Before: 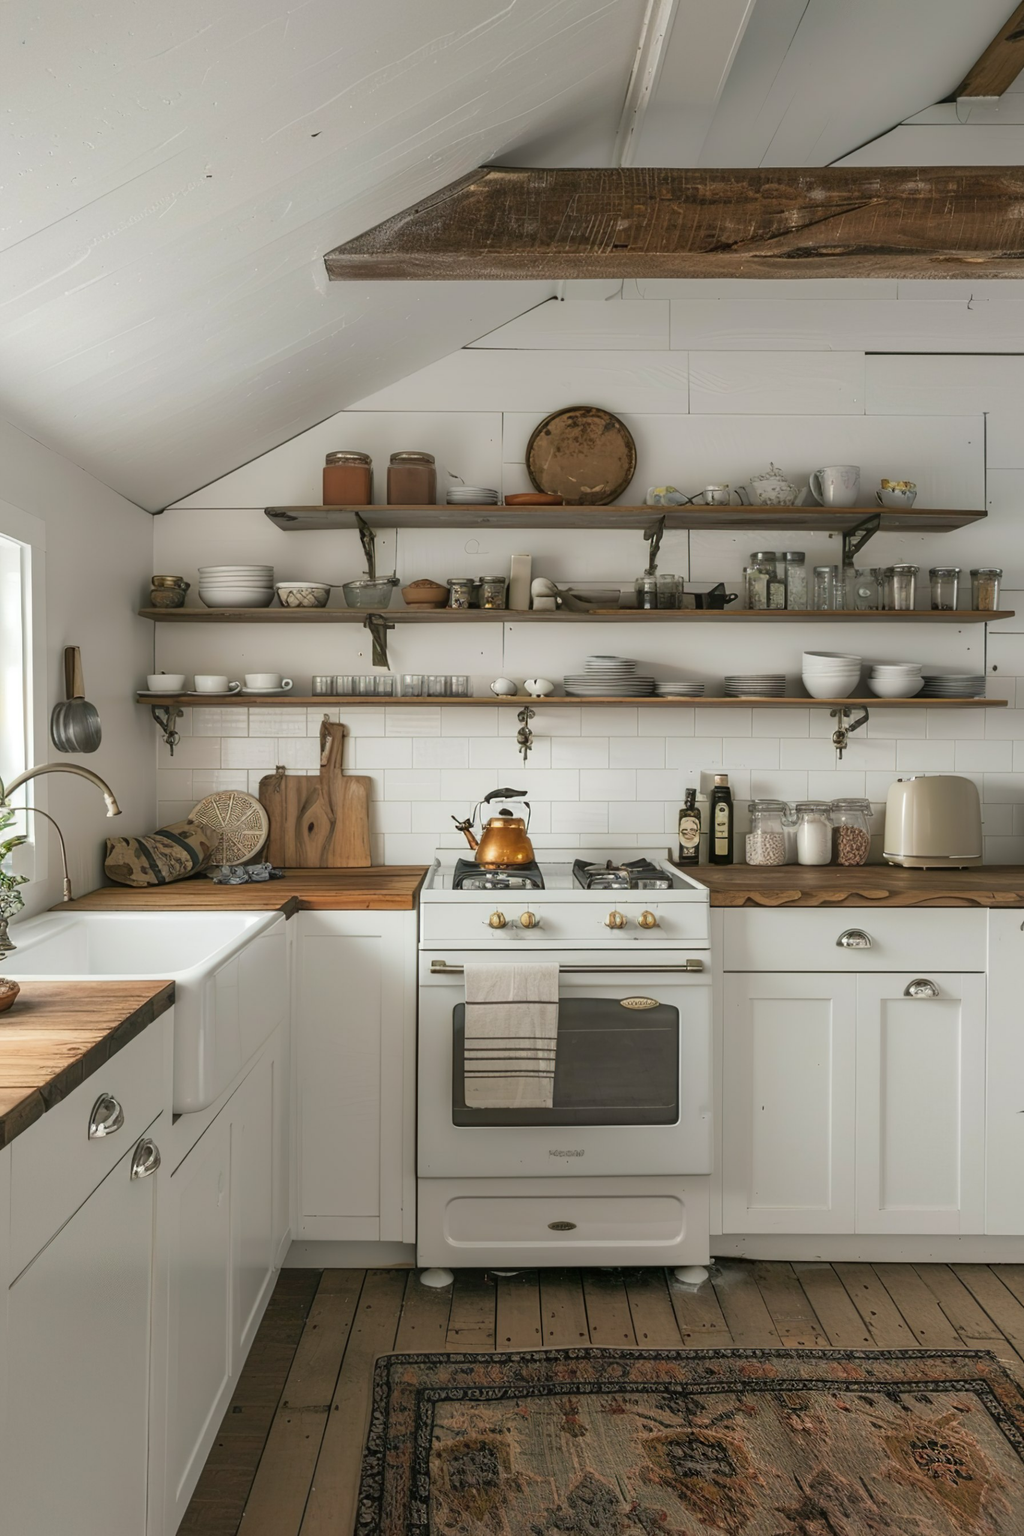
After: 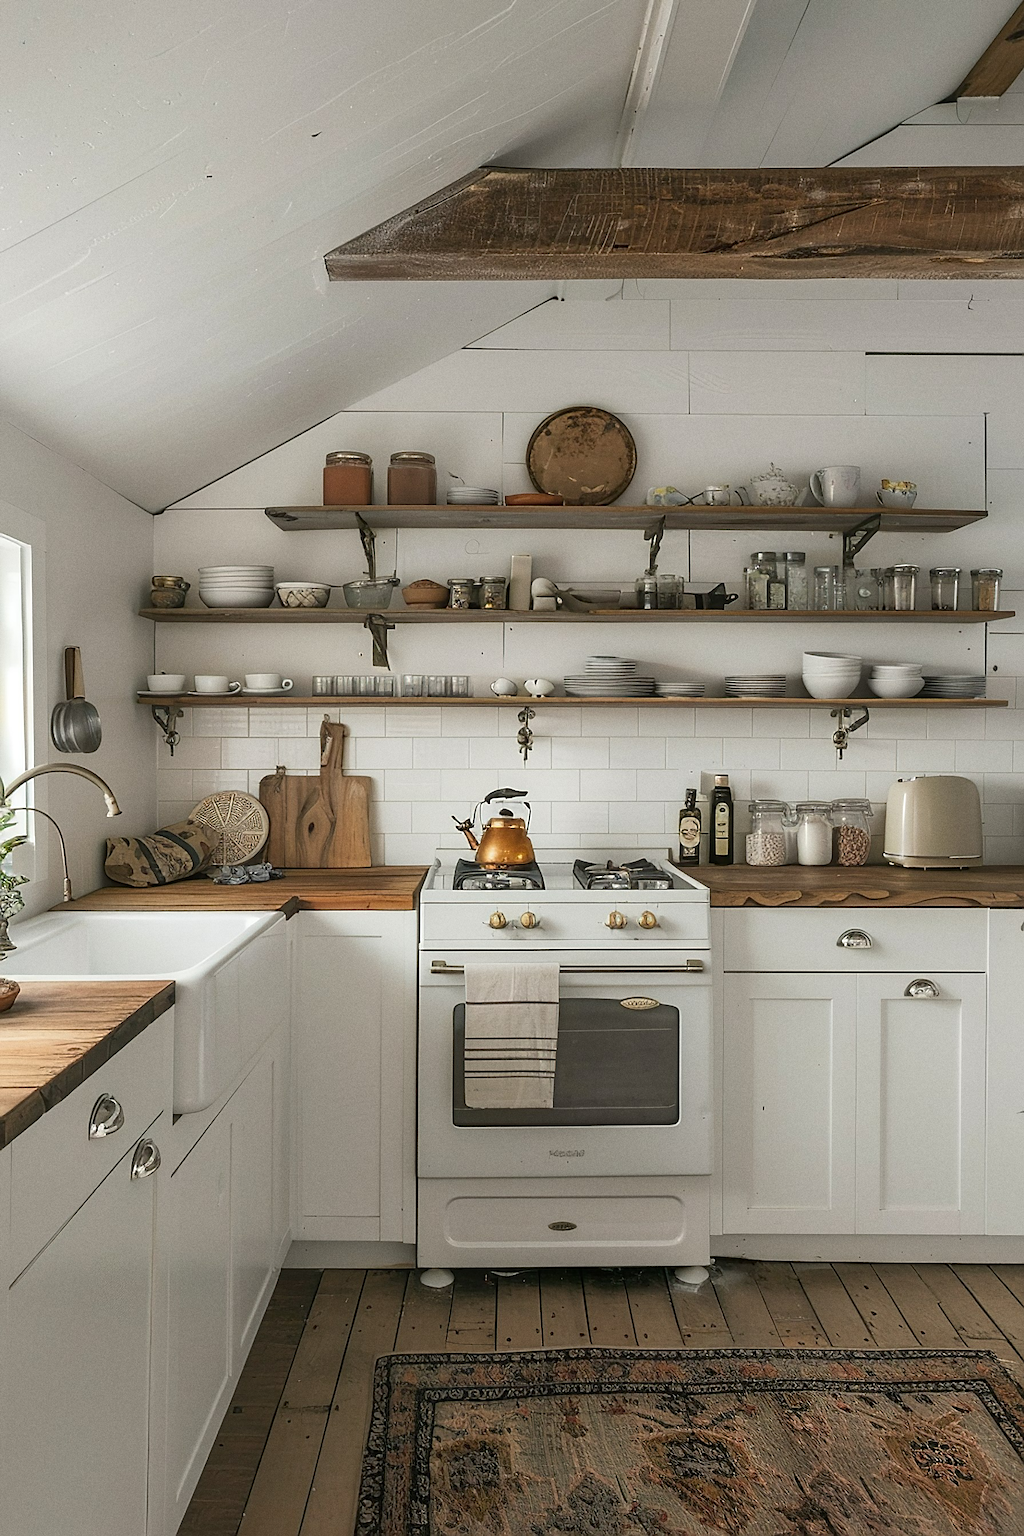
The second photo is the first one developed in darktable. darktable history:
grain: coarseness 0.09 ISO
sharpen: radius 1.4, amount 1.25, threshold 0.7
